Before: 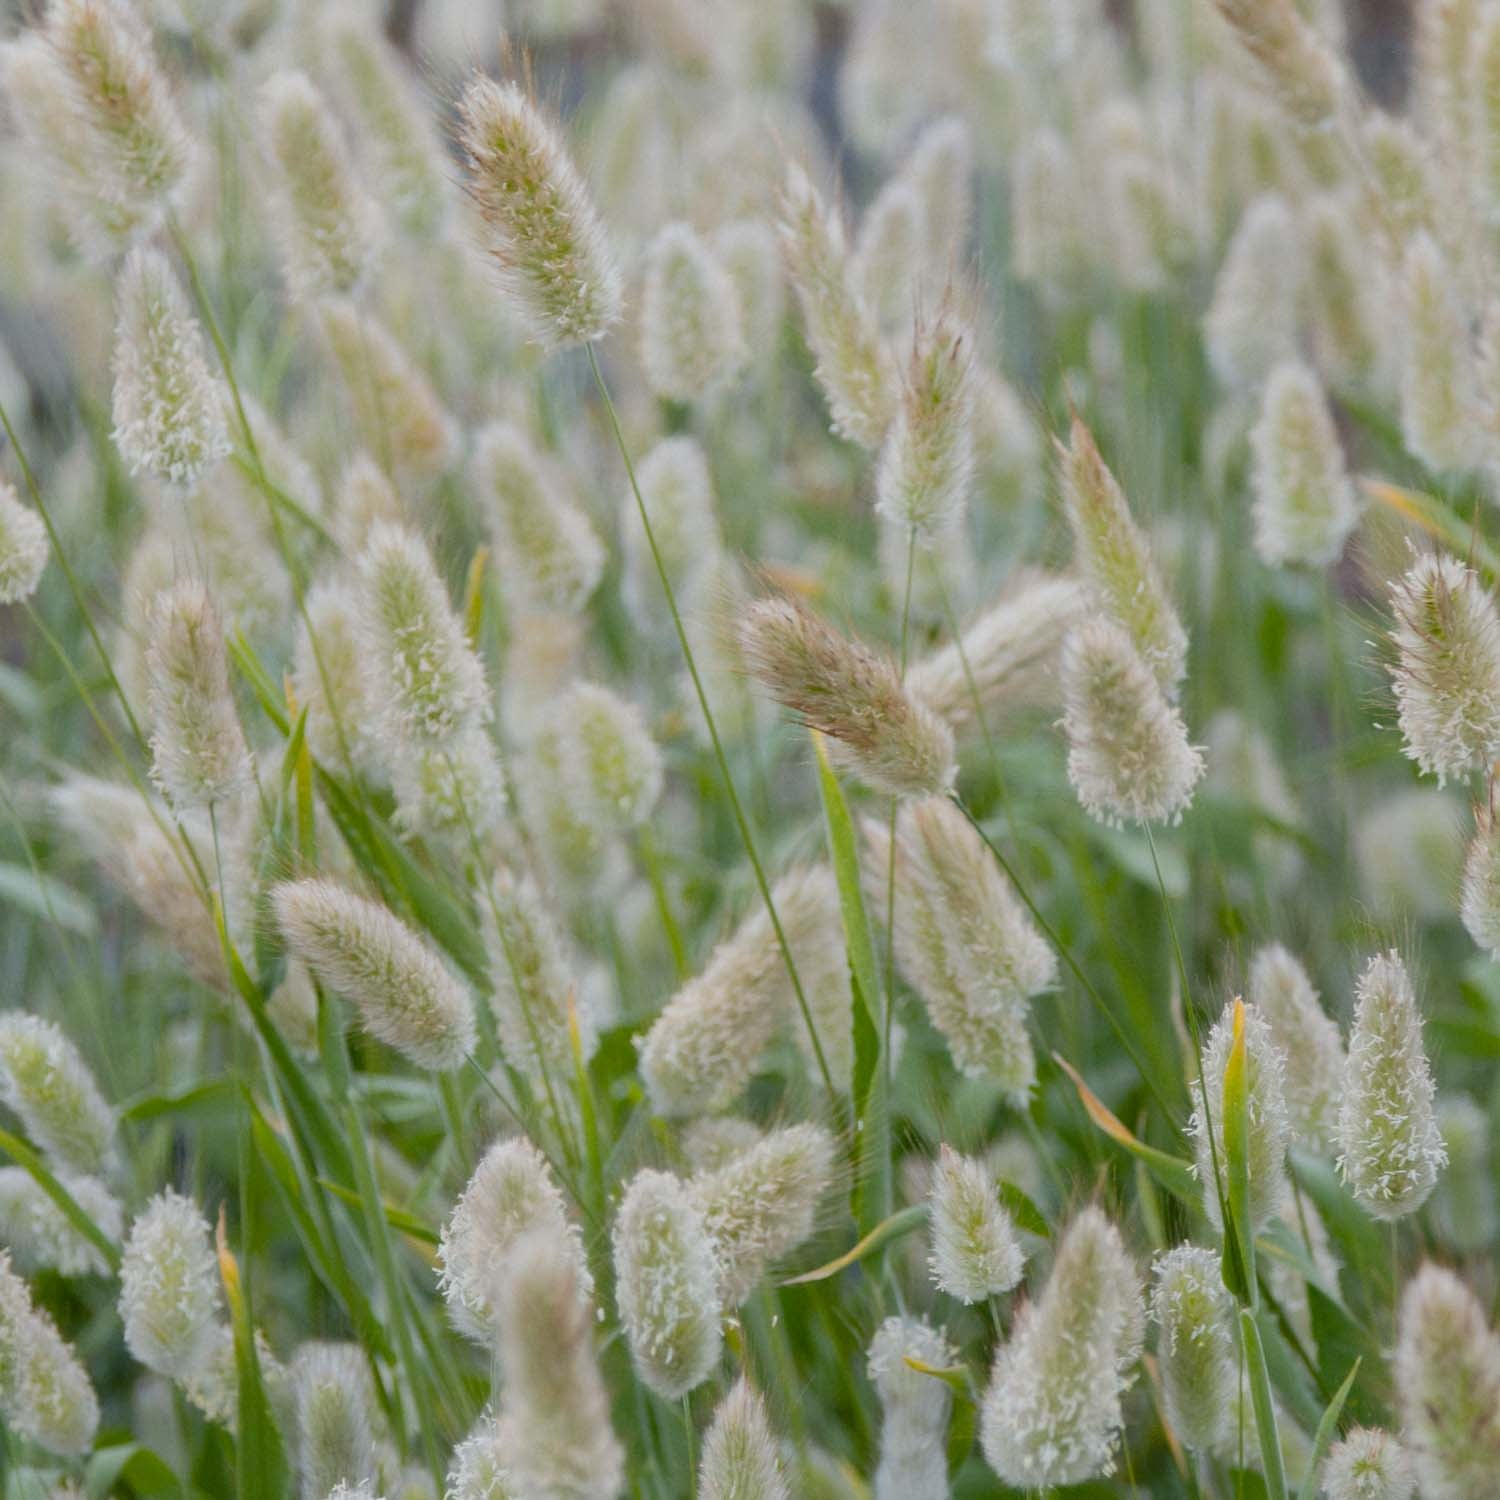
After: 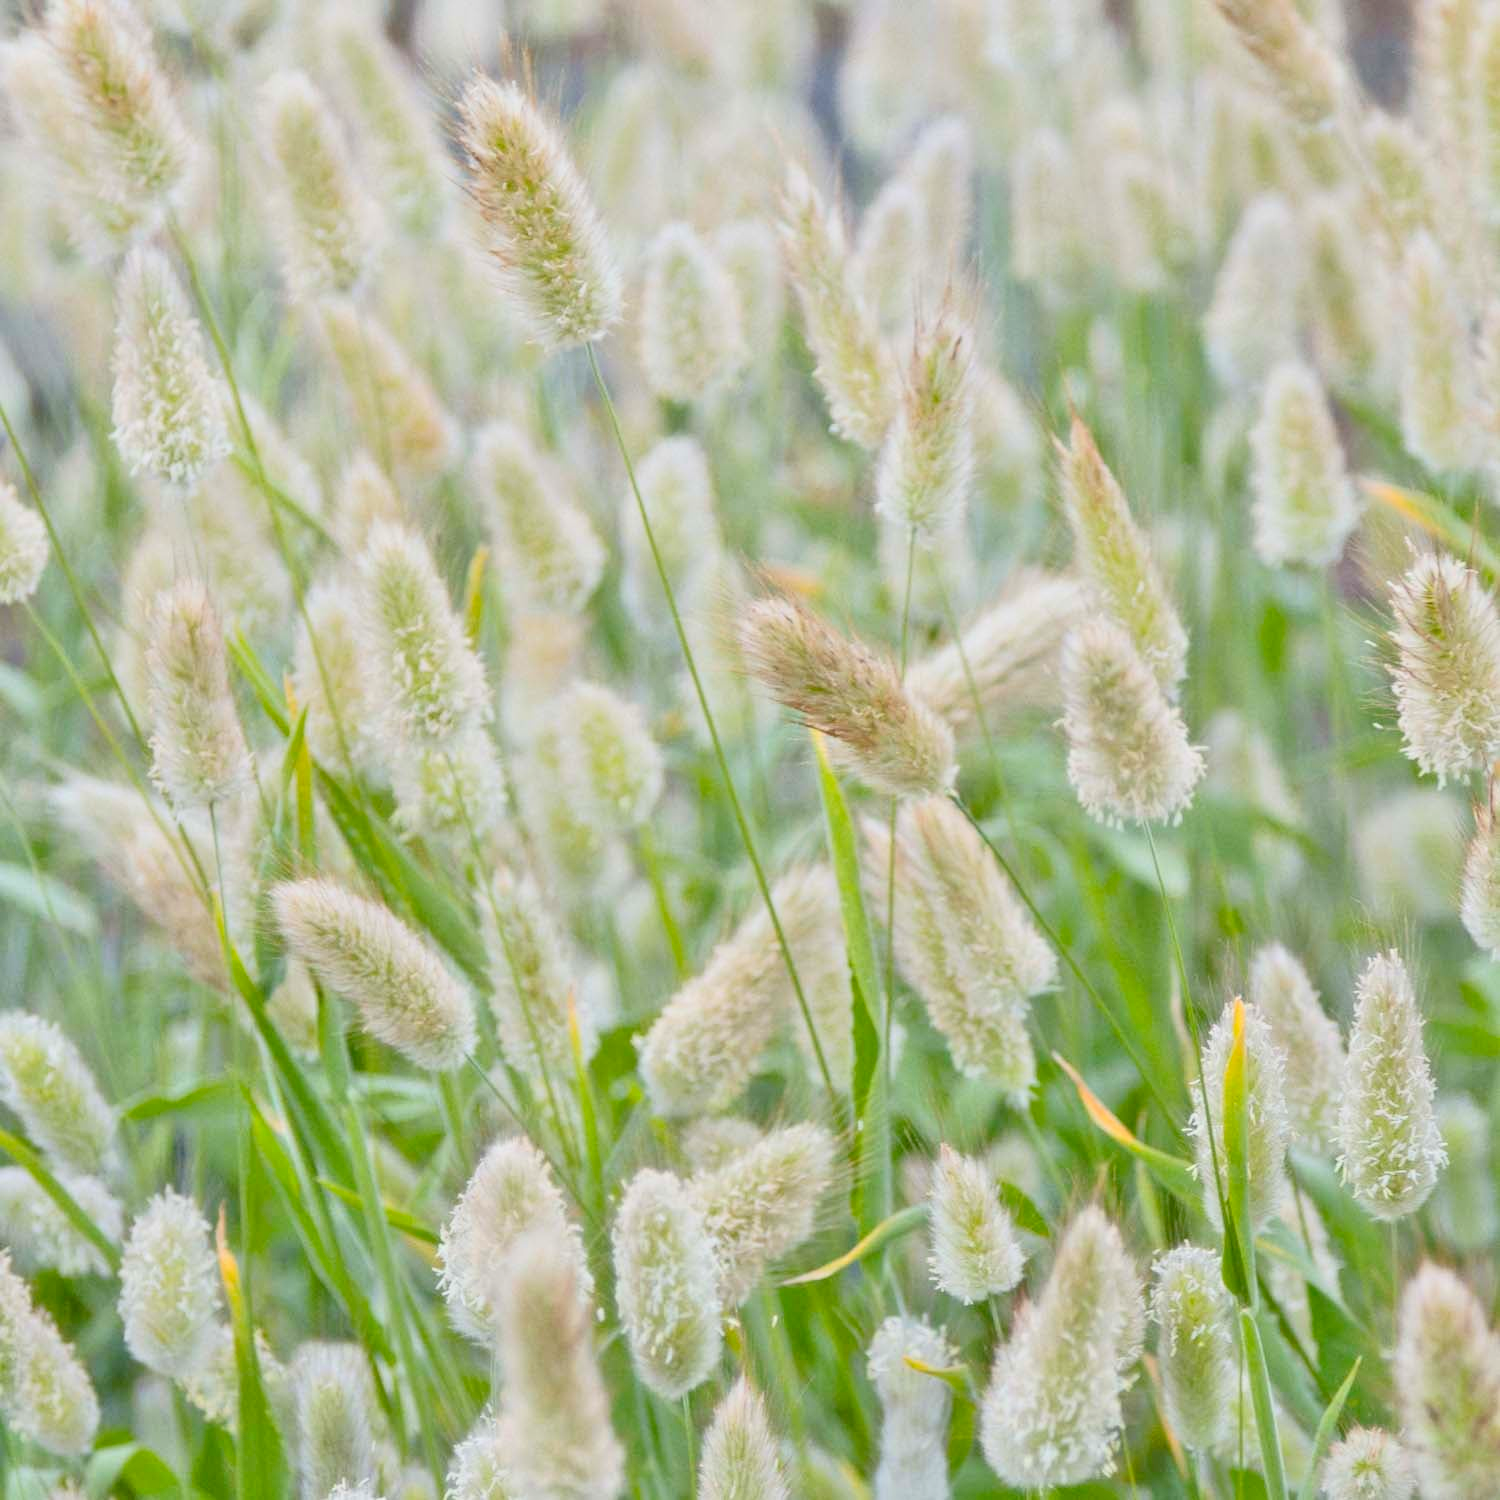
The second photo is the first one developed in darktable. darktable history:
tone equalizer: -7 EV 0.153 EV, -6 EV 0.602 EV, -5 EV 1.19 EV, -4 EV 1.32 EV, -3 EV 1.15 EV, -2 EV 0.6 EV, -1 EV 0.165 EV
contrast brightness saturation: contrast 0.202, brightness 0.158, saturation 0.221
